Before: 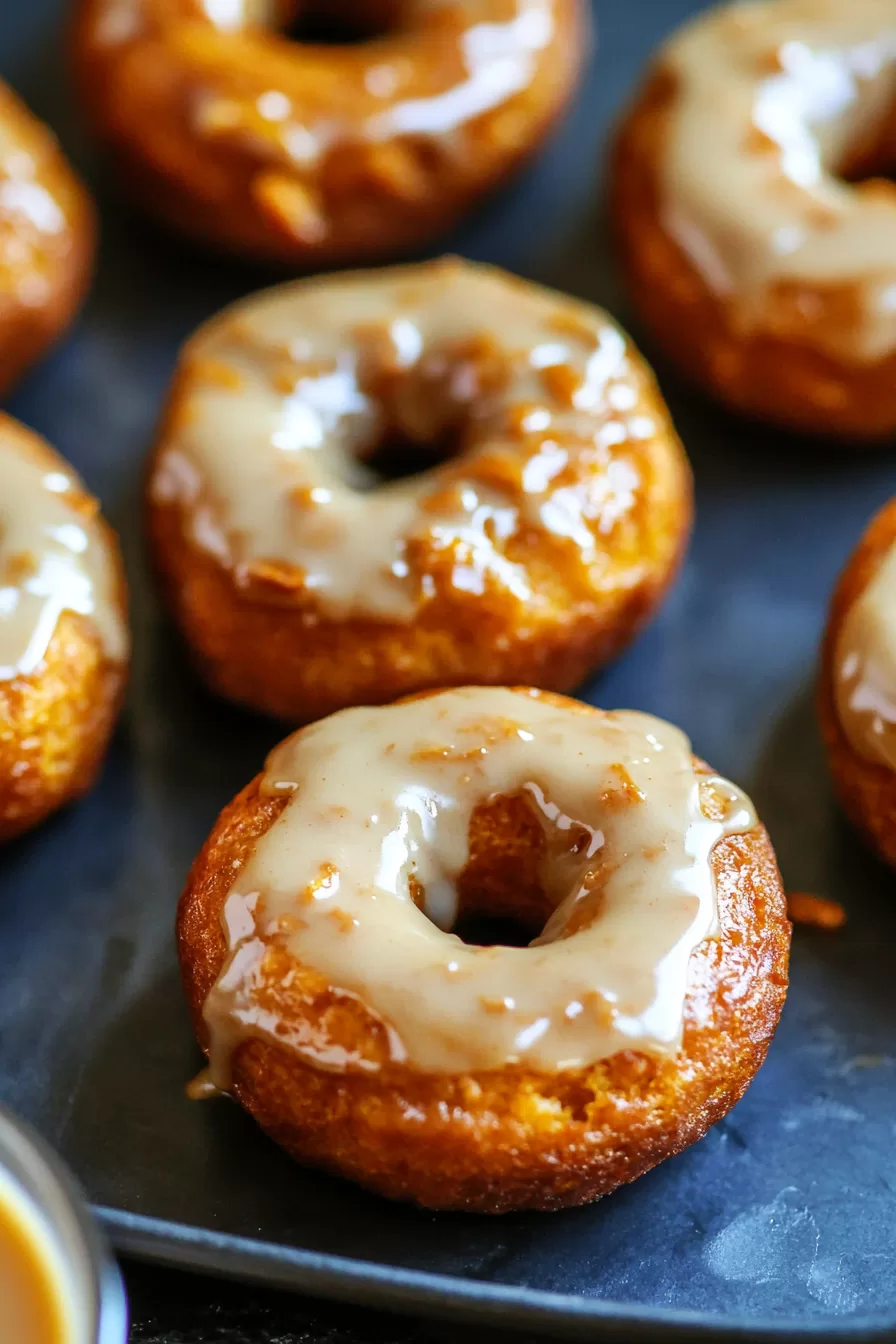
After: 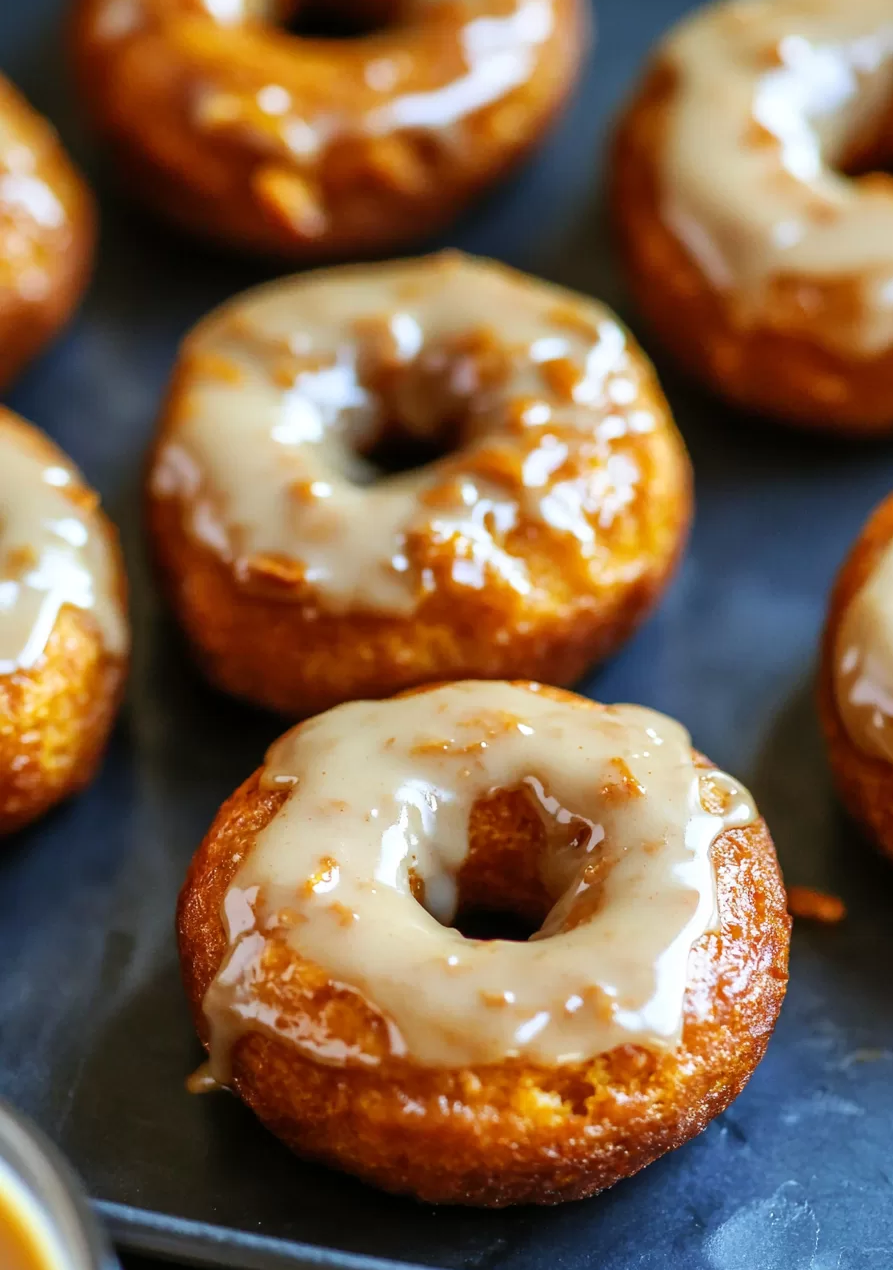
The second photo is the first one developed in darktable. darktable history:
tone equalizer: on, module defaults
crop: top 0.448%, right 0.264%, bottom 5.045%
